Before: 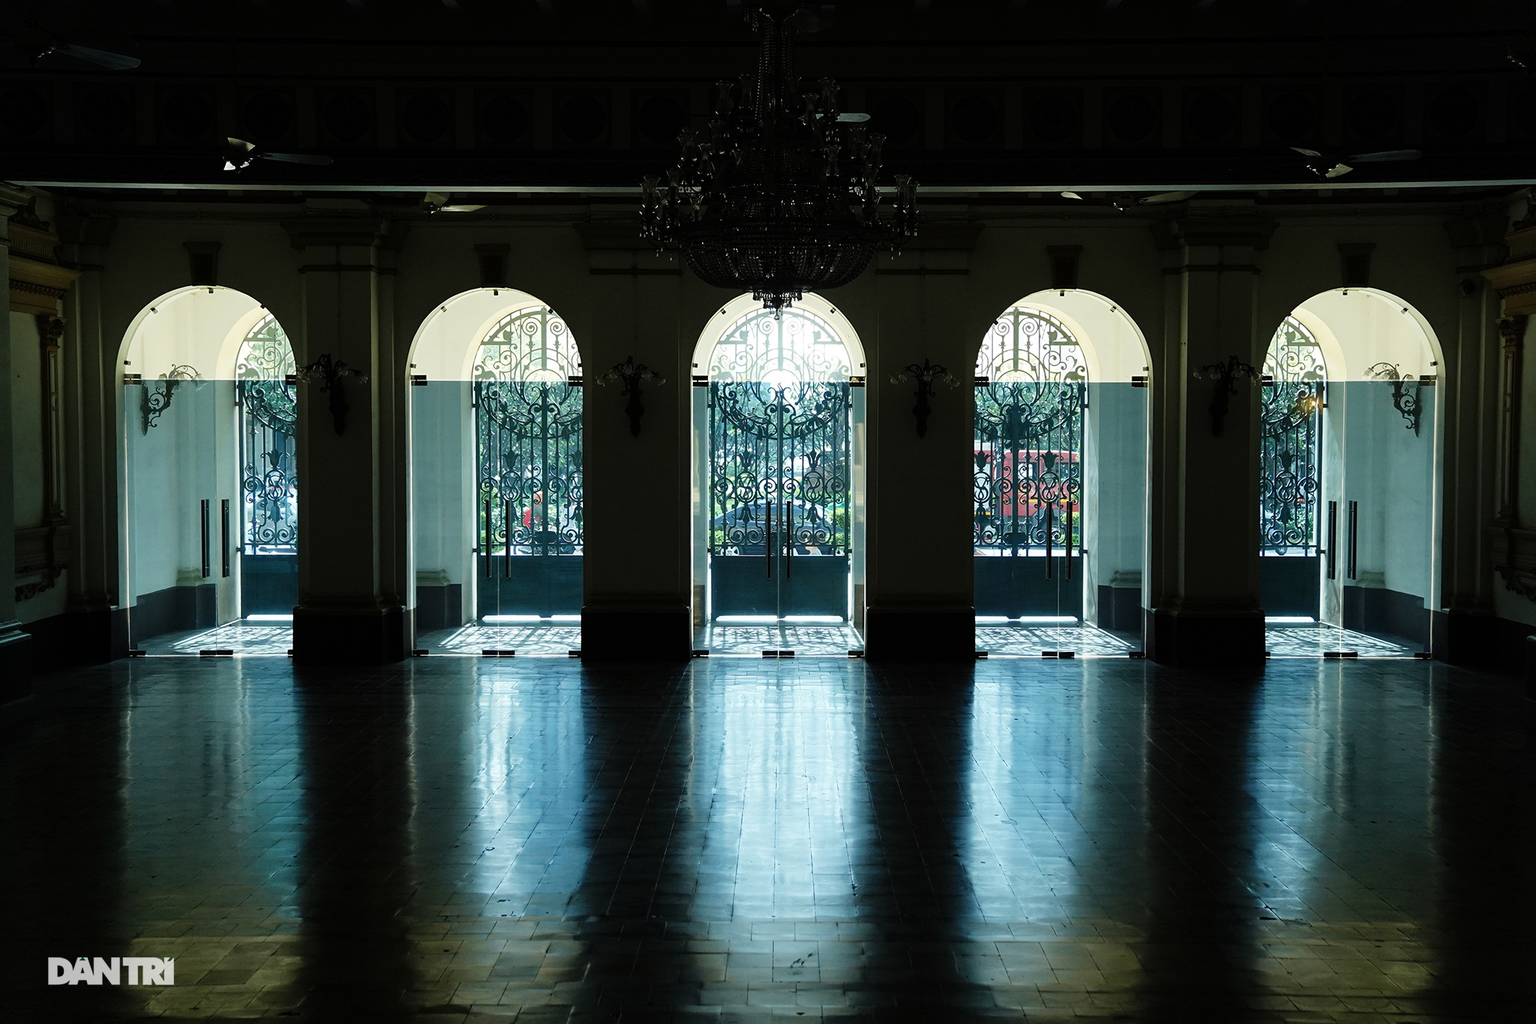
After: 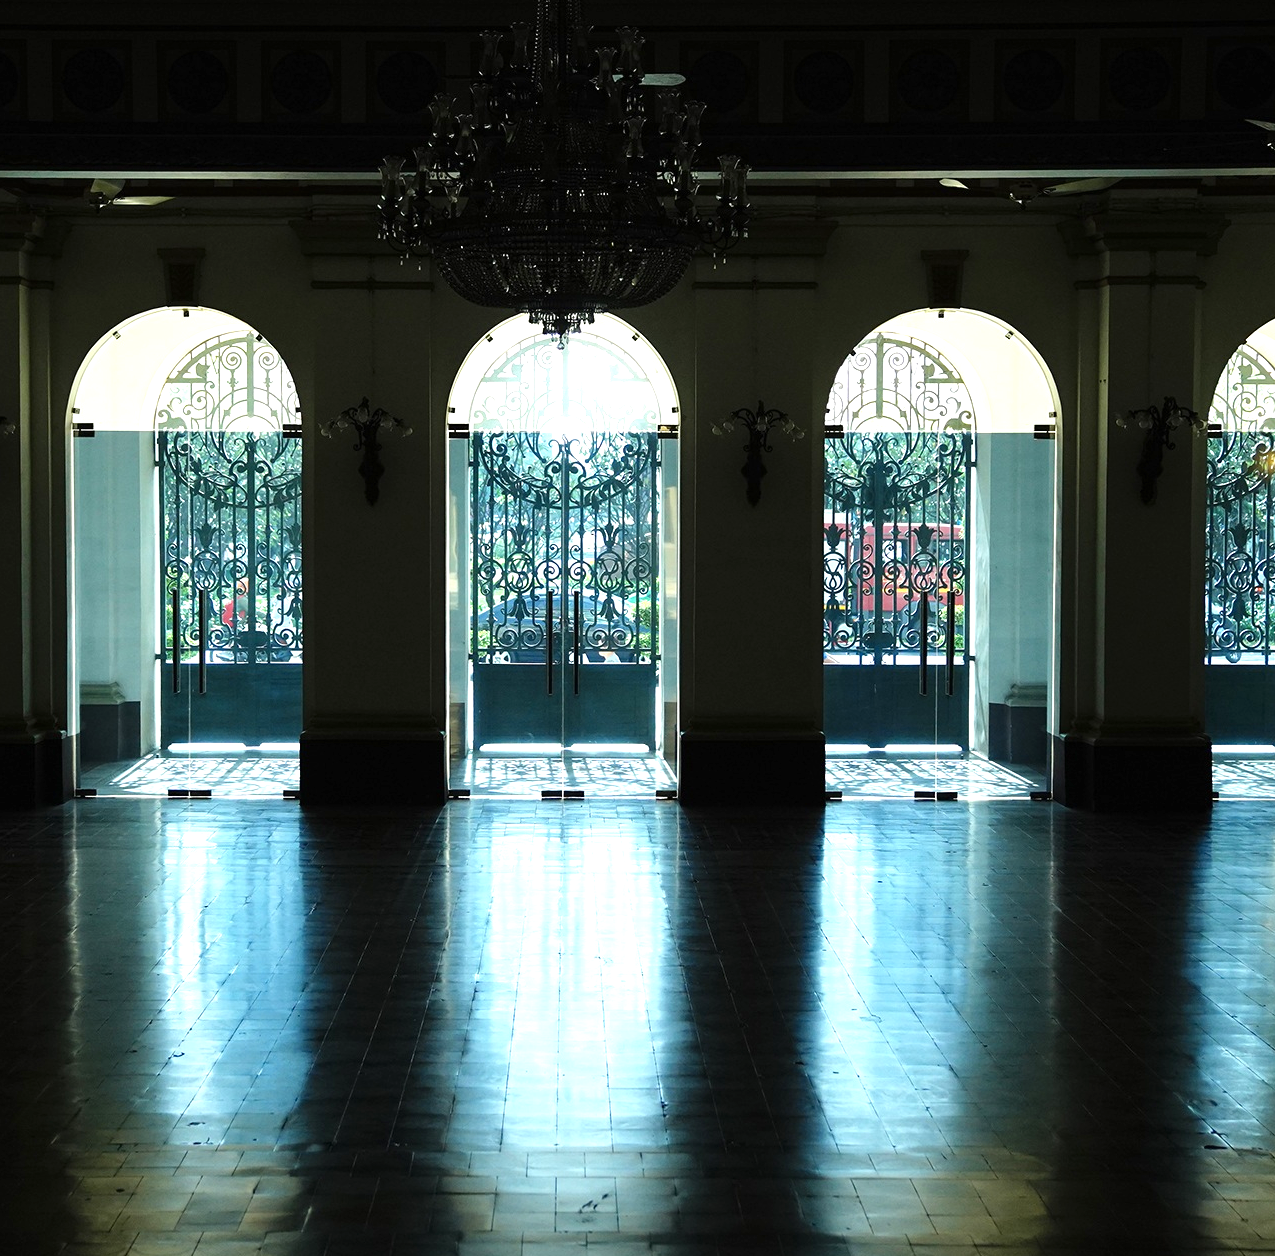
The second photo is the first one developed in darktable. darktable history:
exposure: black level correction 0, exposure 0.694 EV, compensate highlight preservation false
color zones: curves: ch0 [(0.068, 0.464) (0.25, 0.5) (0.48, 0.508) (0.75, 0.536) (0.886, 0.476) (0.967, 0.456)]; ch1 [(0.066, 0.456) (0.25, 0.5) (0.616, 0.508) (0.746, 0.56) (0.934, 0.444)]
crop and rotate: left 23.237%, top 5.647%, right 14.482%, bottom 2.329%
